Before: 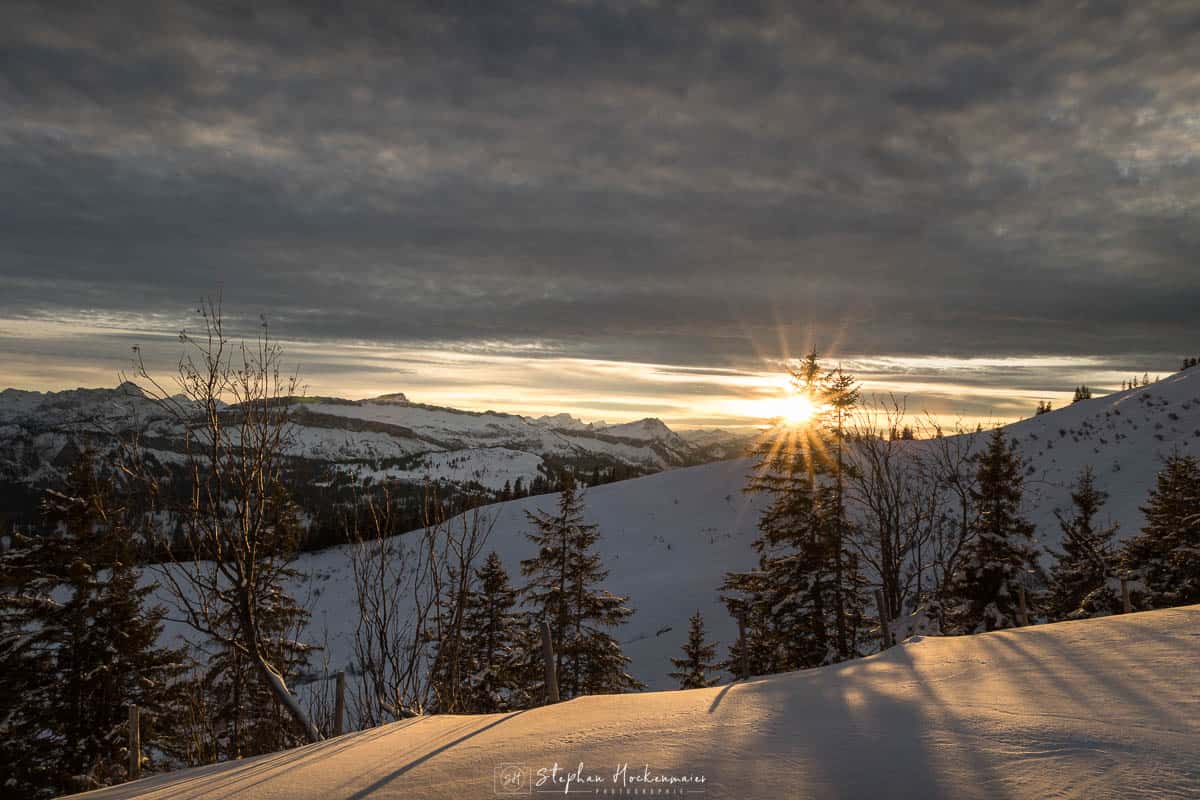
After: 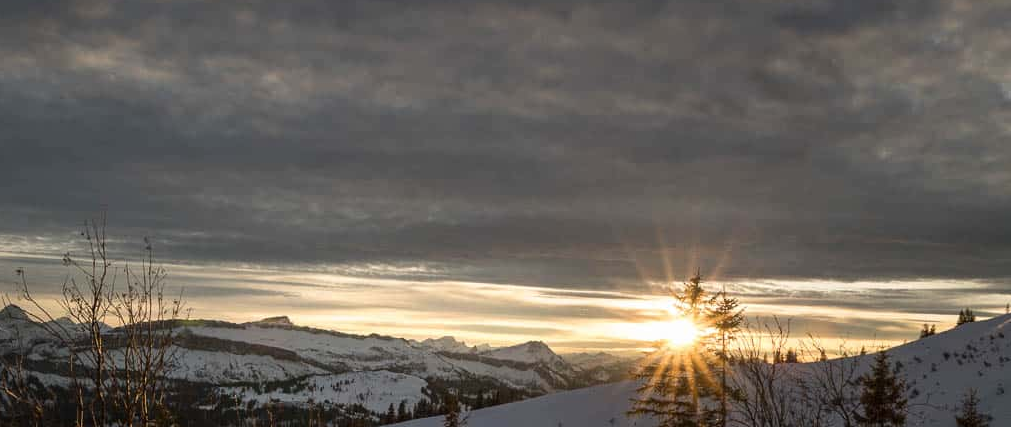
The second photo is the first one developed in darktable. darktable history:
crop and rotate: left 9.673%, top 9.722%, right 6.07%, bottom 36.808%
